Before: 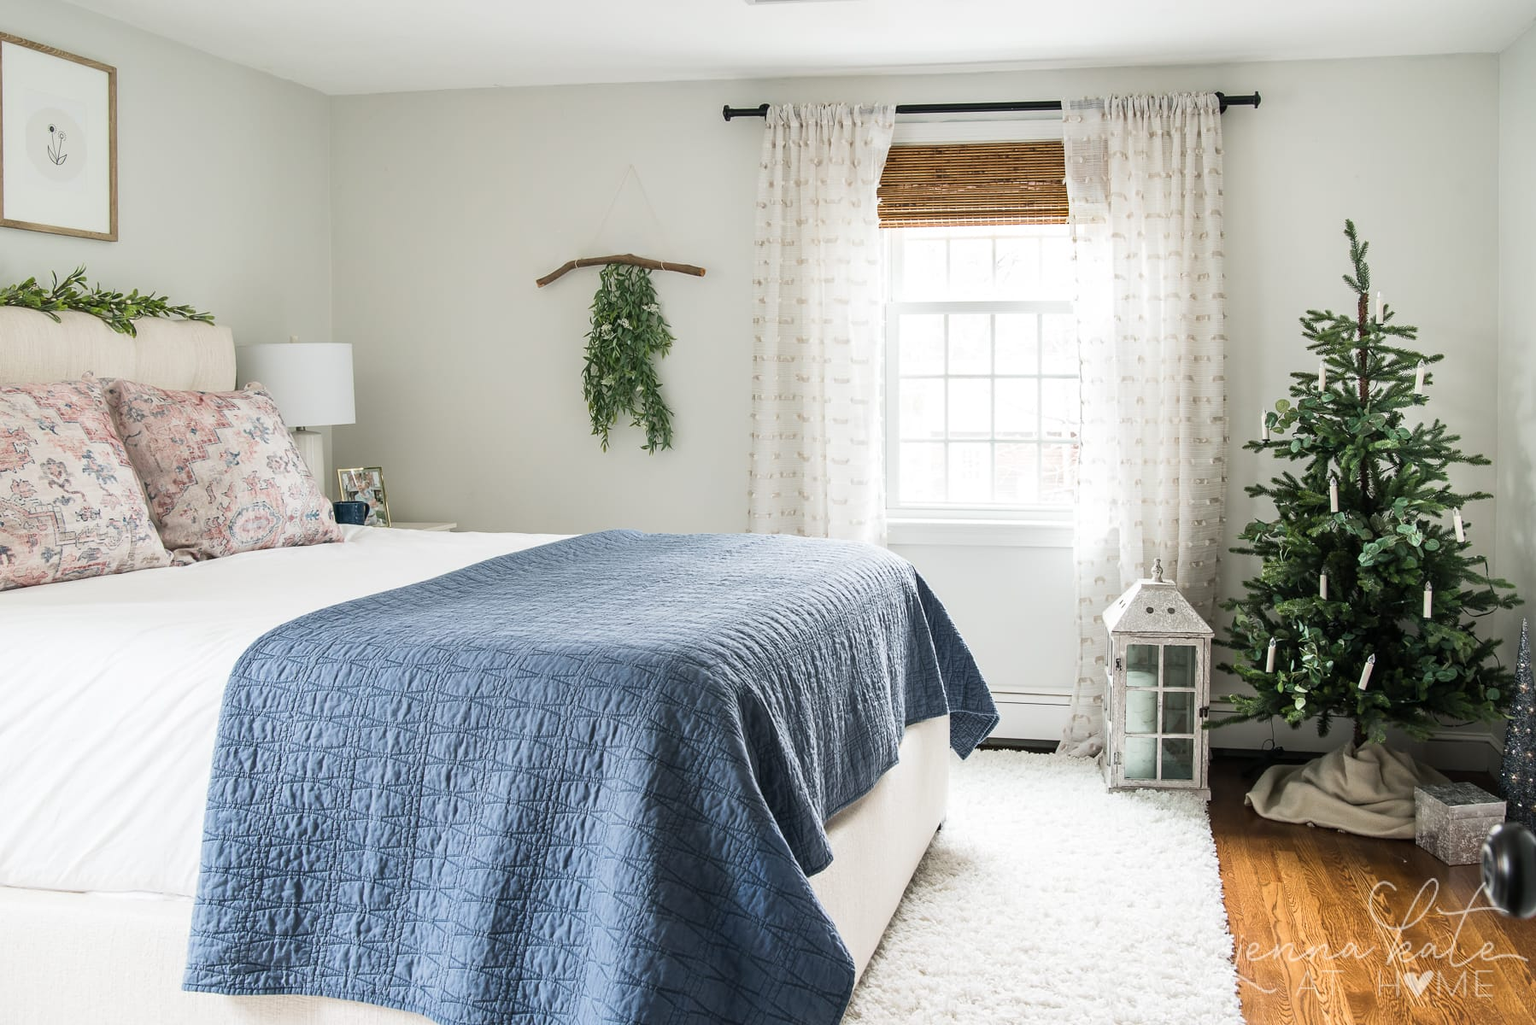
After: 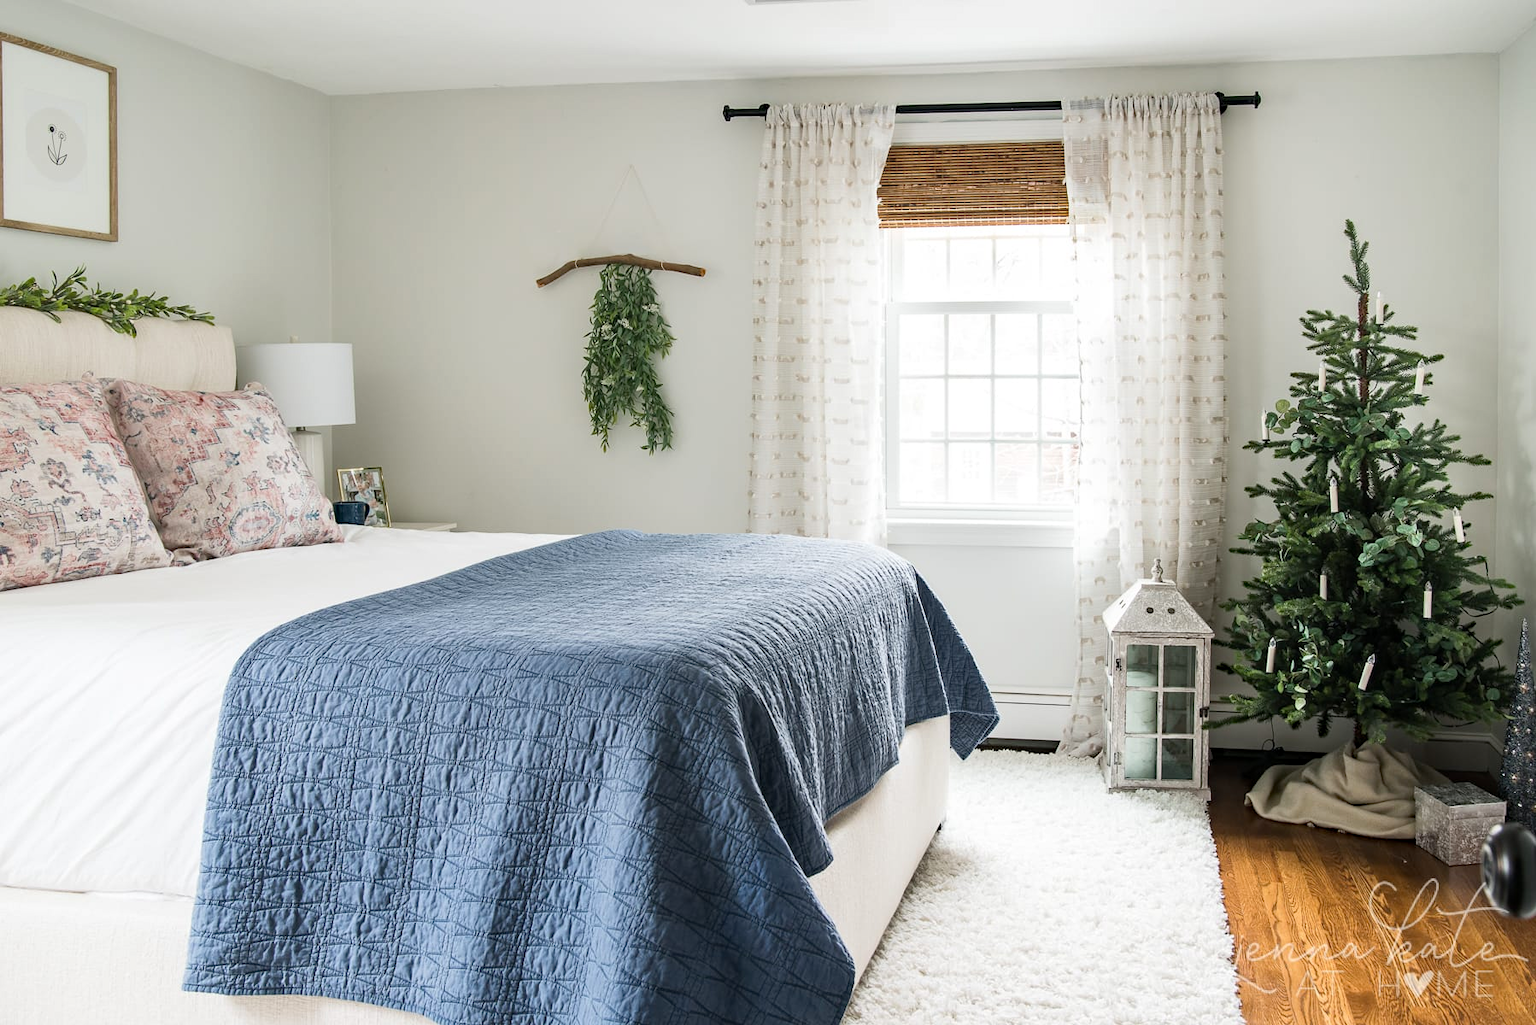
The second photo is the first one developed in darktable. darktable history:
white balance: emerald 1
haze removal: adaptive false
exposure: compensate highlight preservation false
